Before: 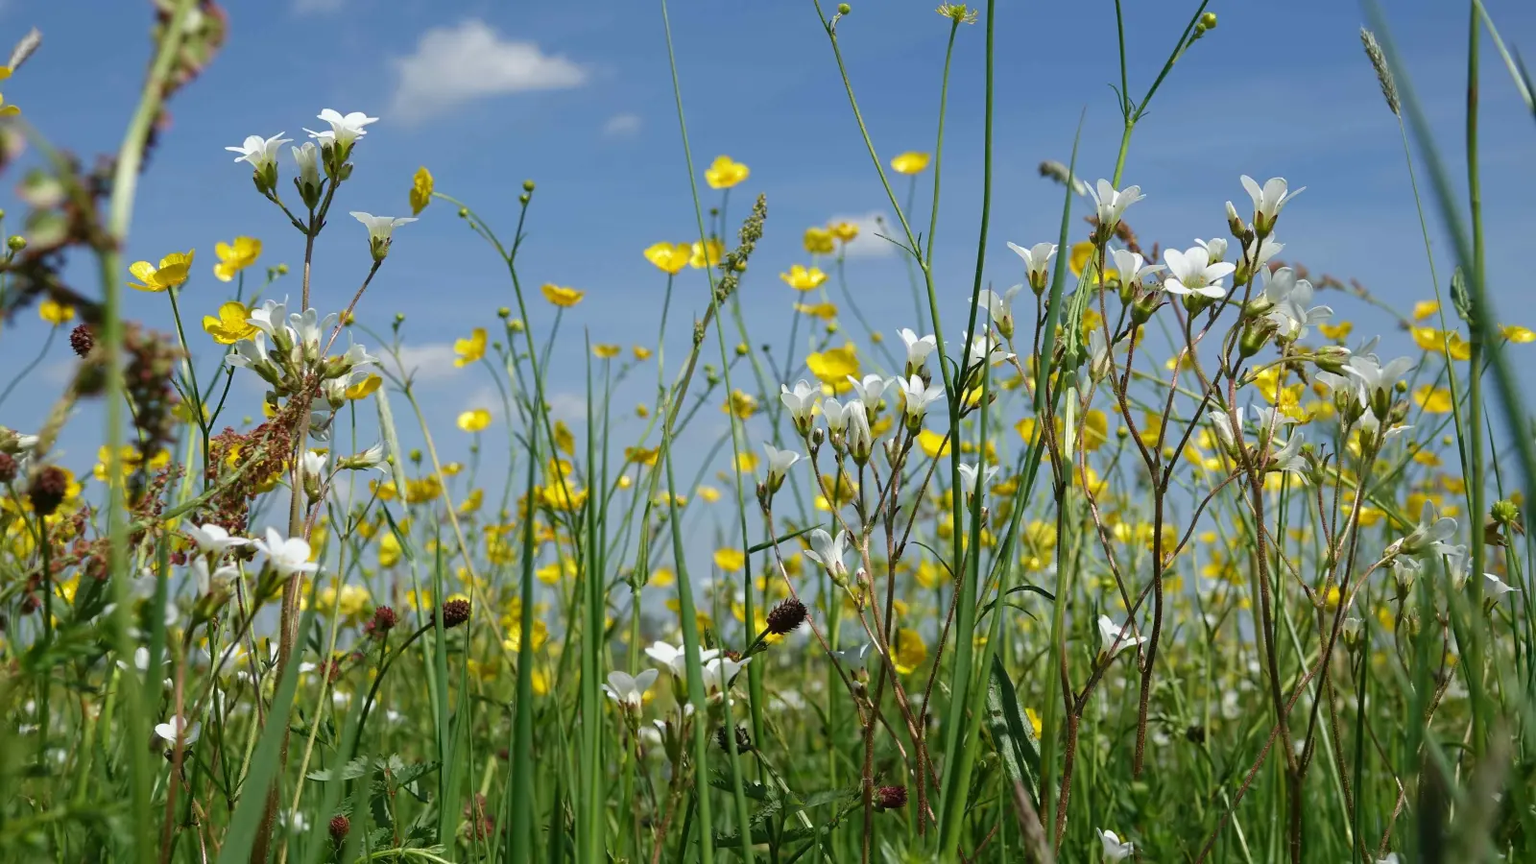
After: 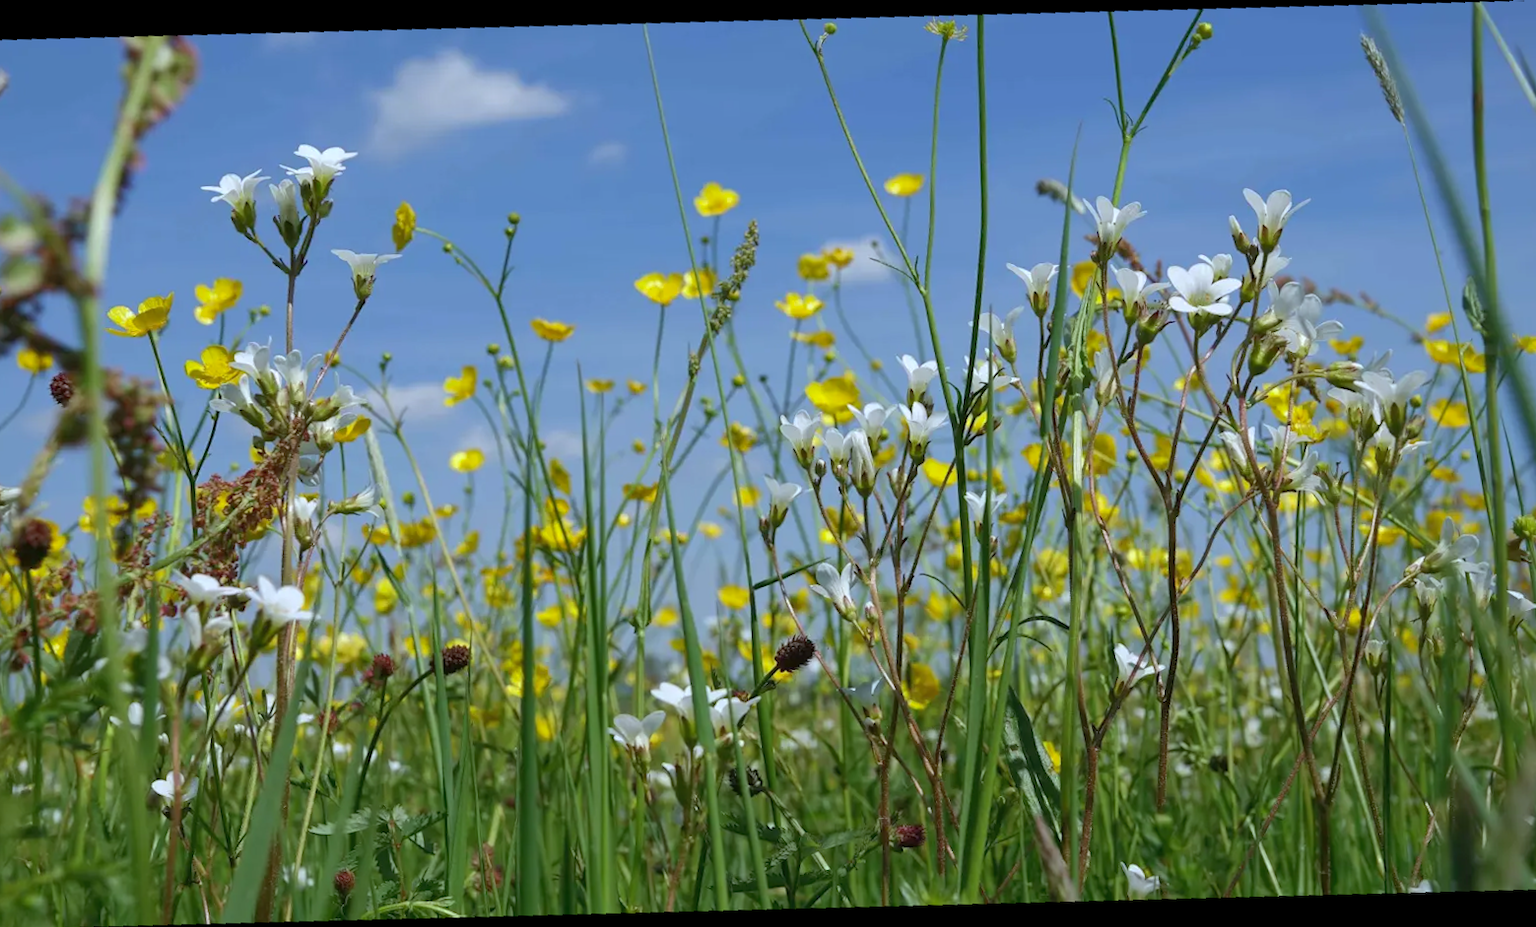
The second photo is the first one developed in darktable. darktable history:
white balance: red 0.954, blue 1.079
rotate and perspective: rotation -4.2°, shear 0.006, automatic cropping off
crop and rotate: angle -2.38°
shadows and highlights: on, module defaults
